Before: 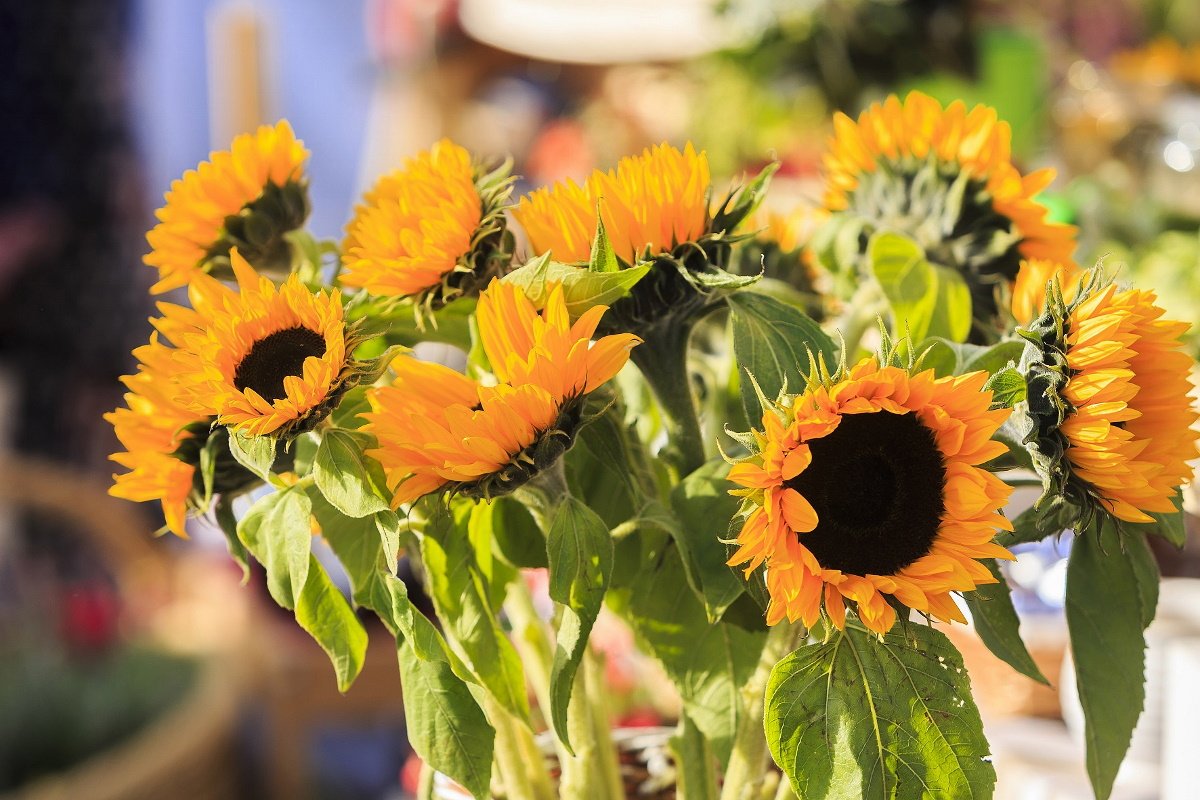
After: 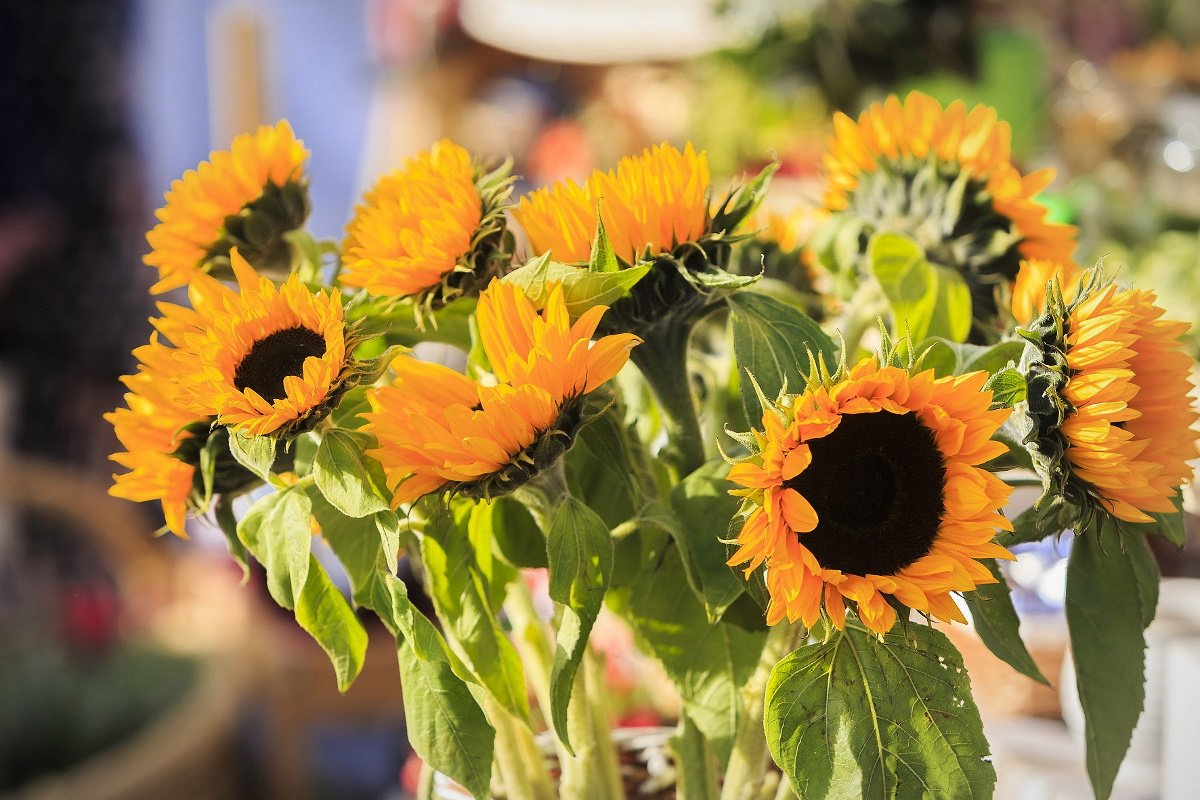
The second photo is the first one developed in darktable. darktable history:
vignetting: fall-off radius 98.82%, width/height ratio 1.343, unbound false
